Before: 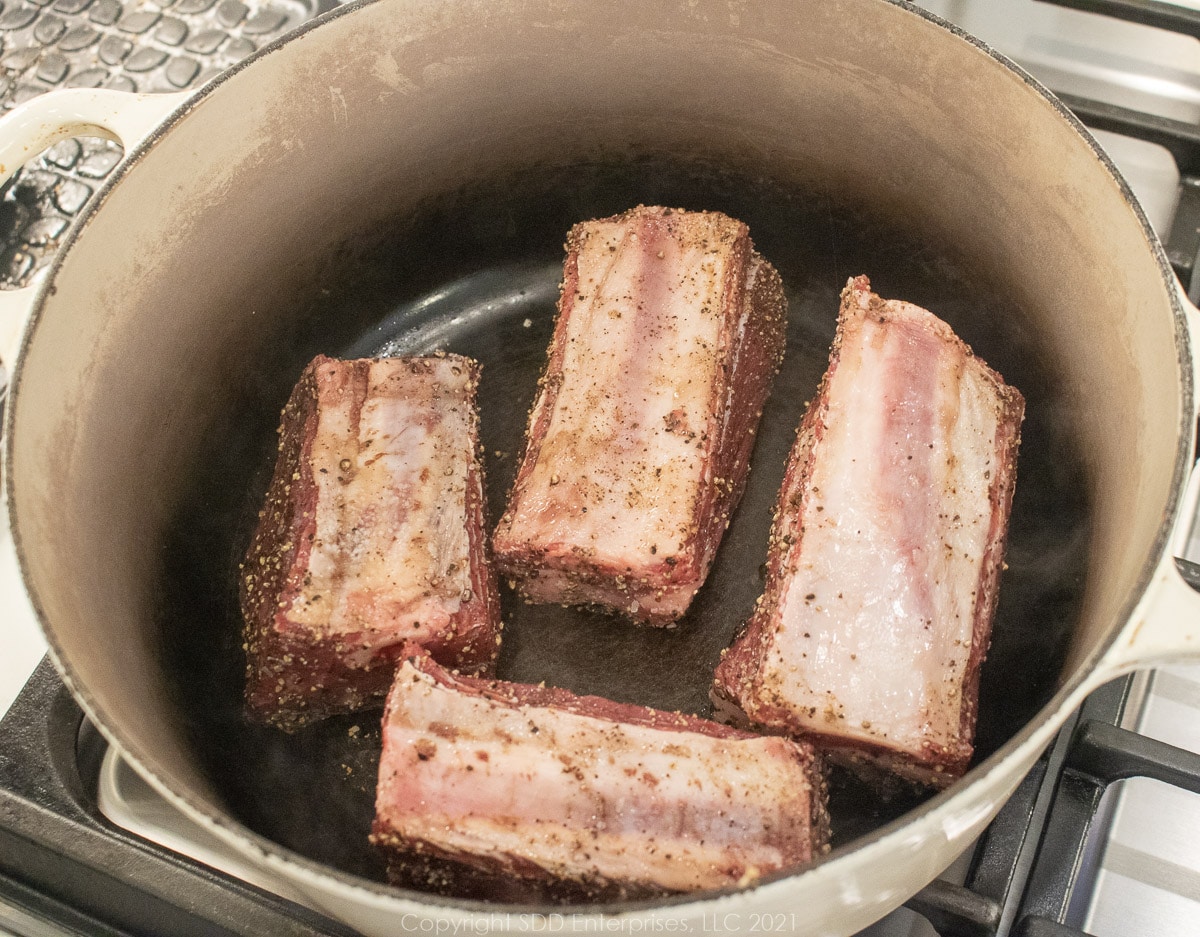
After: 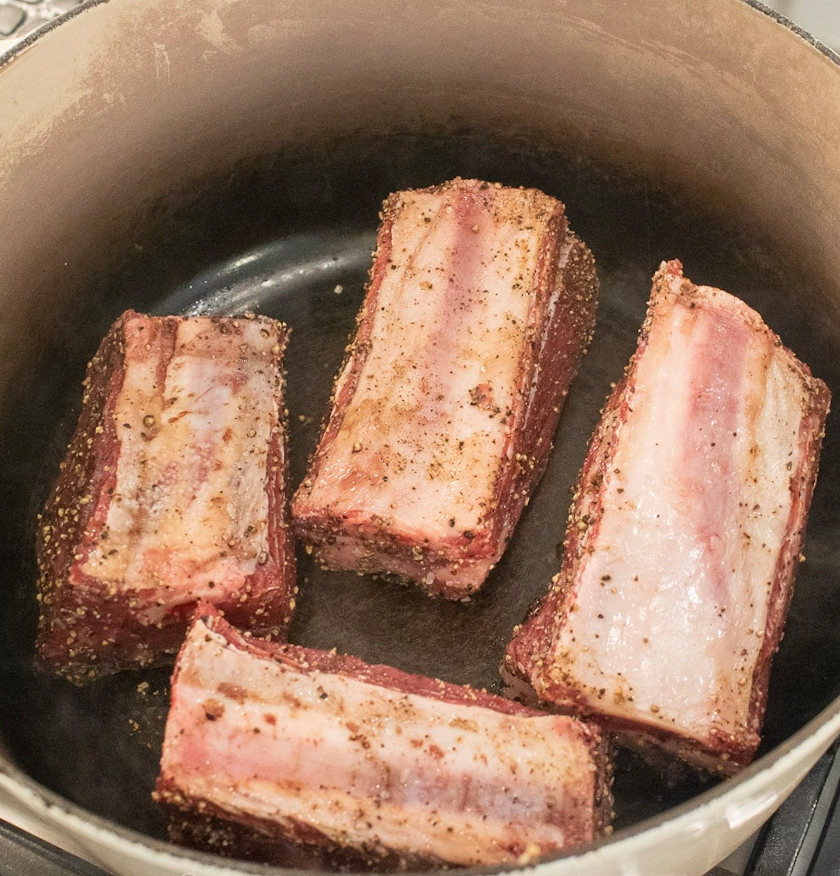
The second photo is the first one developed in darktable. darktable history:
crop and rotate: angle -3.12°, left 14.148%, top 0.024%, right 11.069%, bottom 0.057%
